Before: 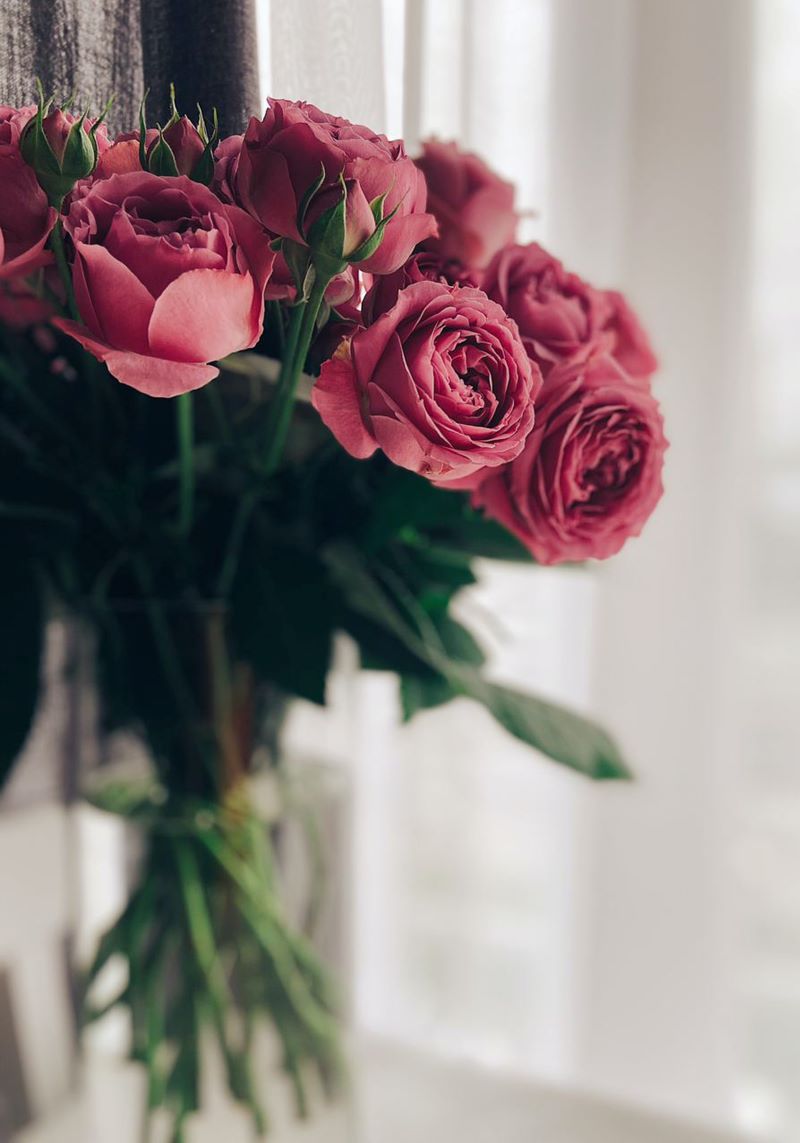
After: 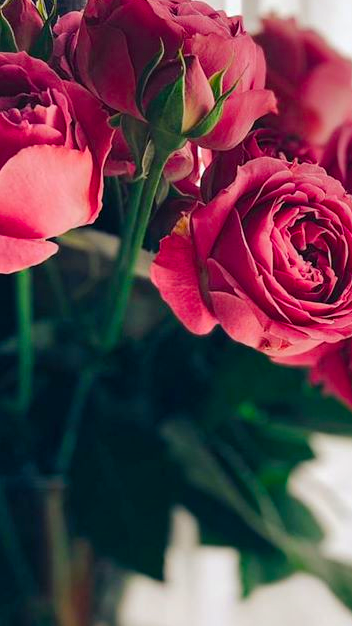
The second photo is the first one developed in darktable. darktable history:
color balance rgb: linear chroma grading › global chroma 15%, perceptual saturation grading › global saturation 30%
shadows and highlights: soften with gaussian
crop: left 20.248%, top 10.86%, right 35.675%, bottom 34.321%
